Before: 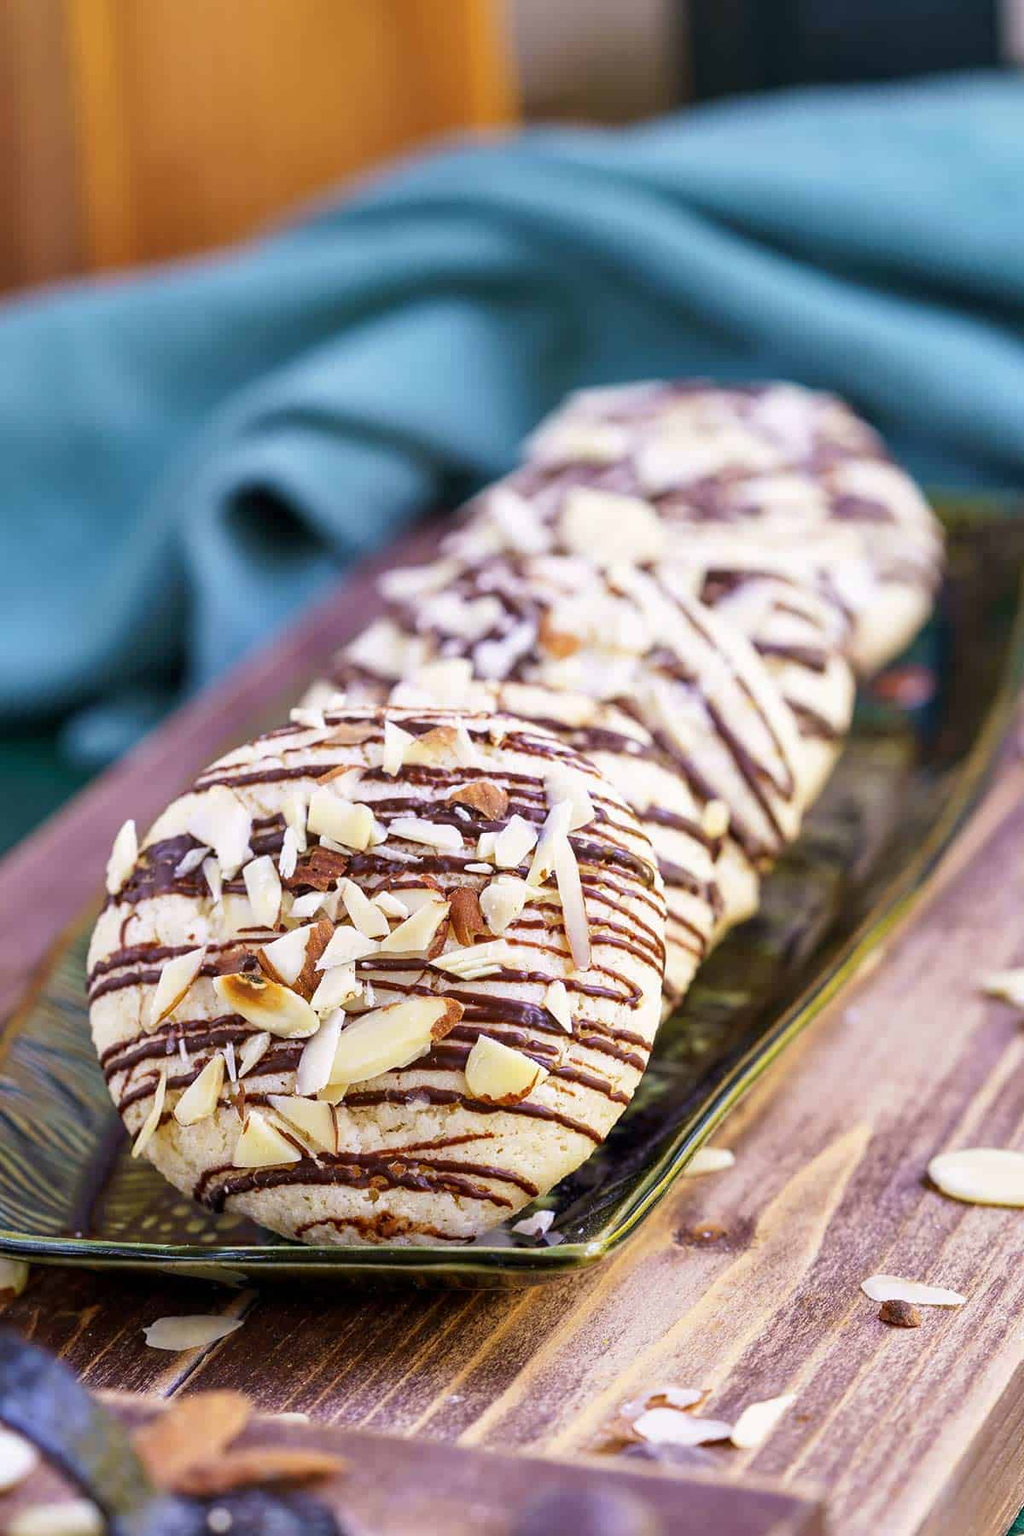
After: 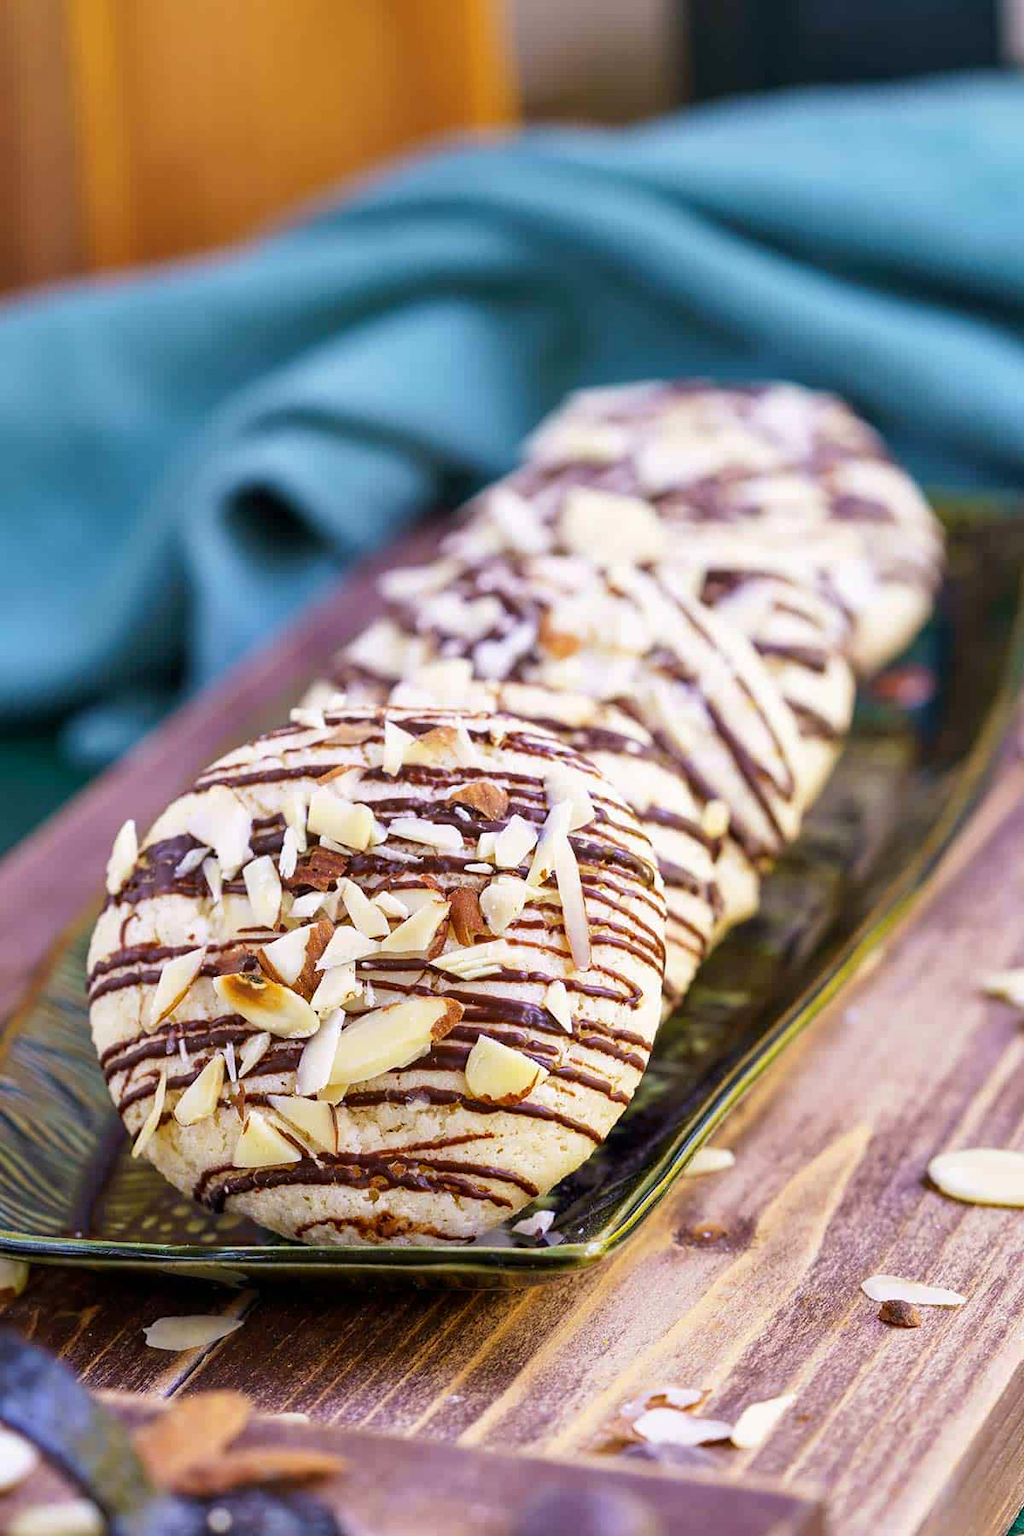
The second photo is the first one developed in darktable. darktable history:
color balance rgb: perceptual saturation grading › global saturation 0.327%, global vibrance 20%
